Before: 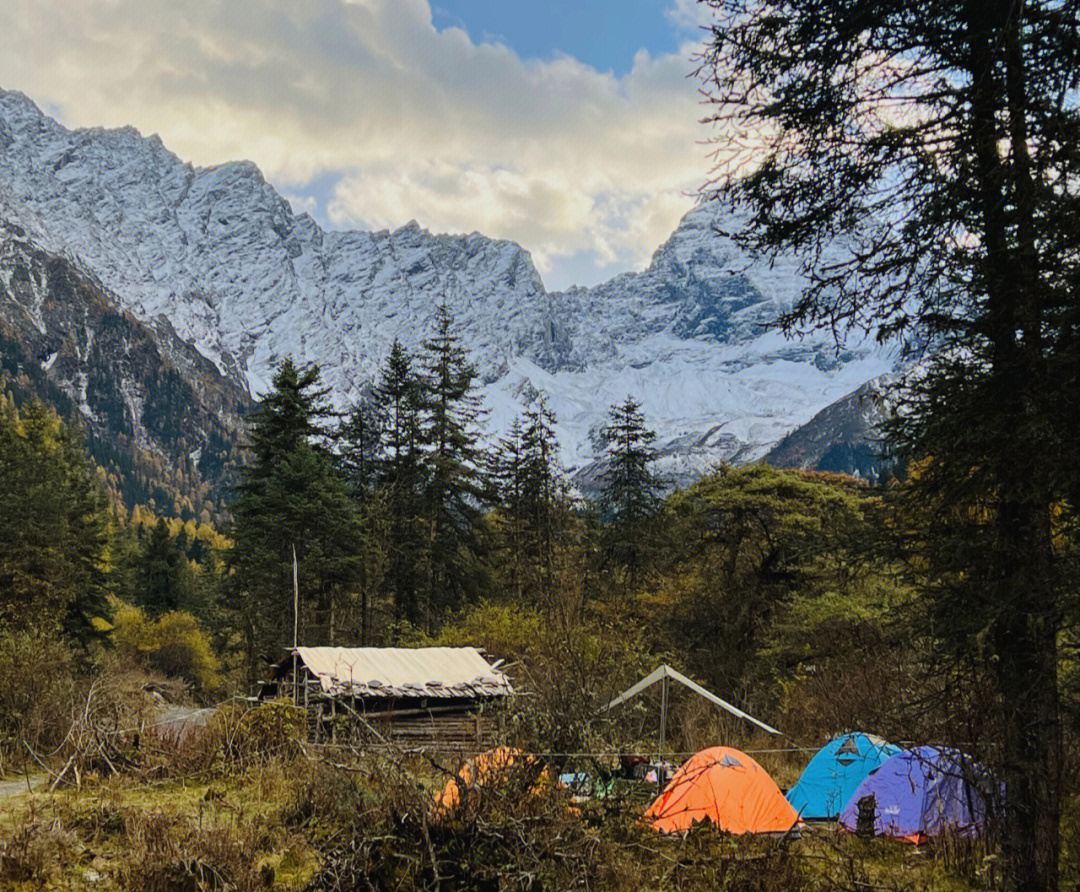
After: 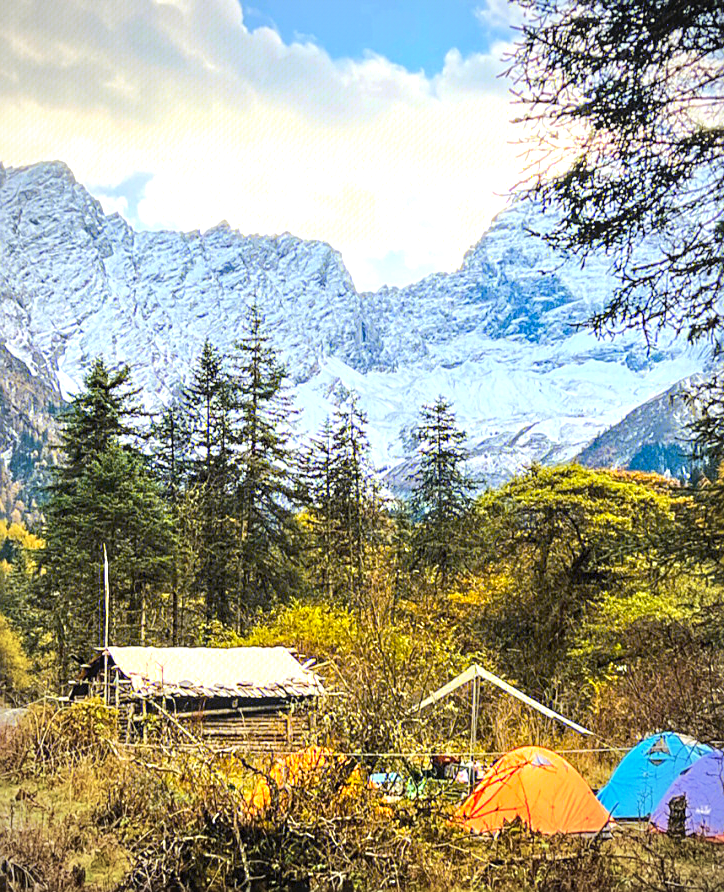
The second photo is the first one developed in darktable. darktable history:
sharpen: on, module defaults
tone equalizer: -7 EV 0.16 EV, -6 EV 0.62 EV, -5 EV 1.14 EV, -4 EV 1.36 EV, -3 EV 1.12 EV, -2 EV 0.6 EV, -1 EV 0.163 EV, edges refinement/feathering 500, mask exposure compensation -1.57 EV, preserve details guided filter
color balance rgb: power › chroma 0.308%, power › hue 22.76°, perceptual saturation grading › global saturation 25.273%, global vibrance 20%
local contrast: on, module defaults
exposure: exposure 0.942 EV, compensate highlight preservation false
crop and rotate: left 17.543%, right 15.363%
vignetting: fall-off radius 70.1%, automatic ratio true, unbound false
